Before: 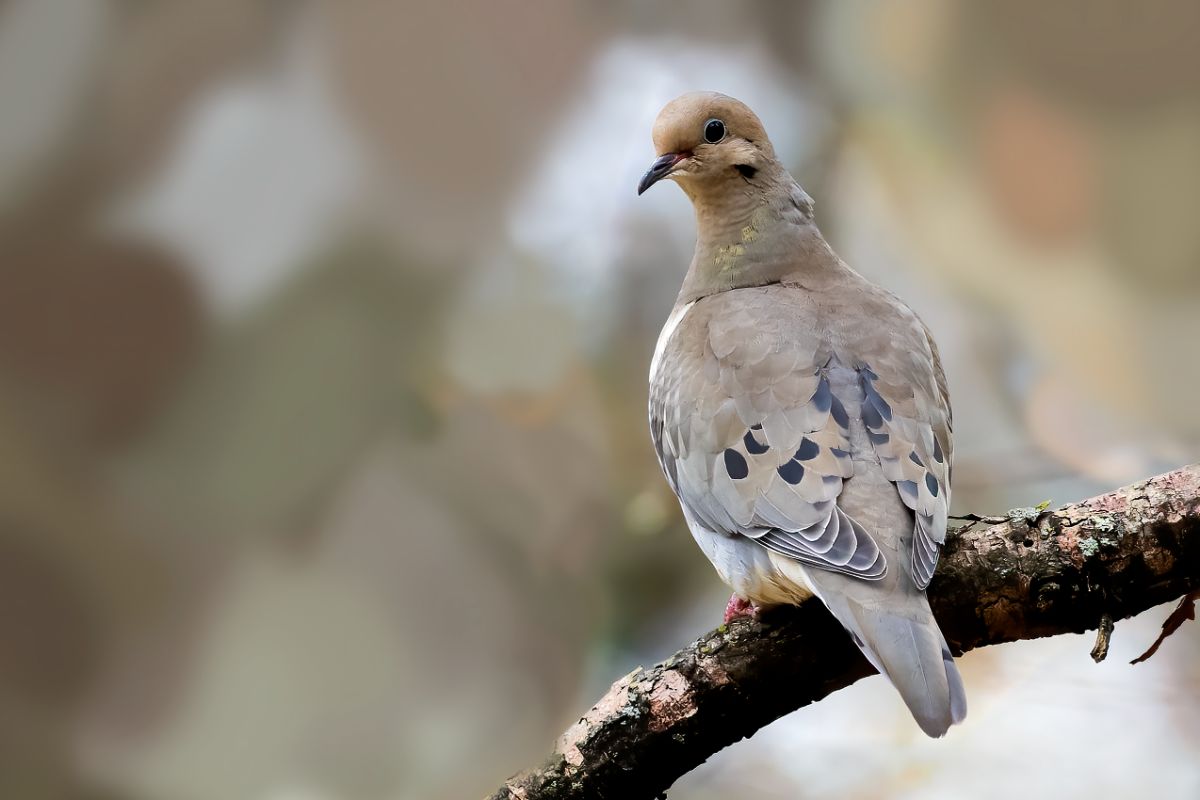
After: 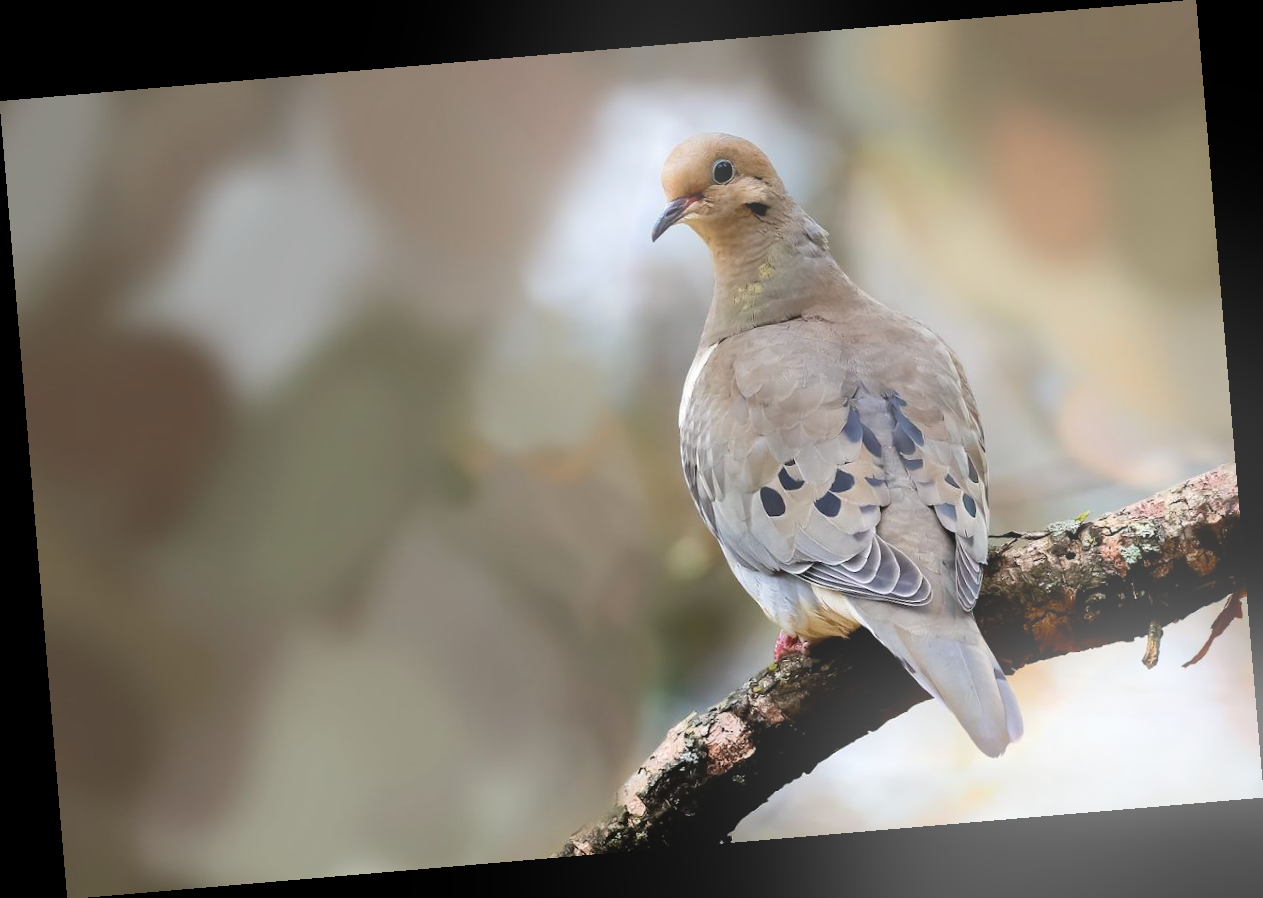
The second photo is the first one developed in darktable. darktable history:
rotate and perspective: rotation -4.86°, automatic cropping off
bloom: threshold 82.5%, strength 16.25%
